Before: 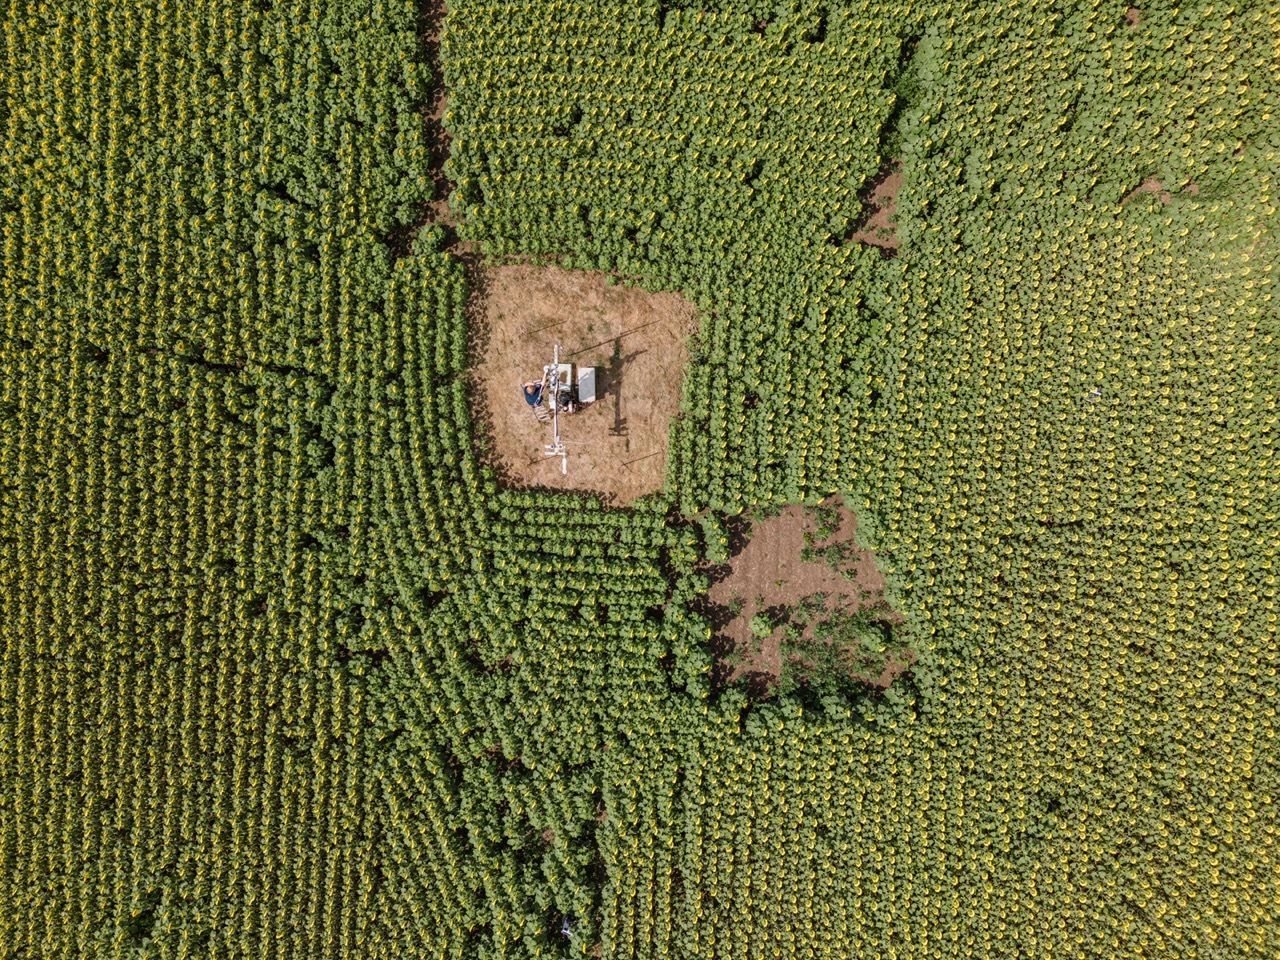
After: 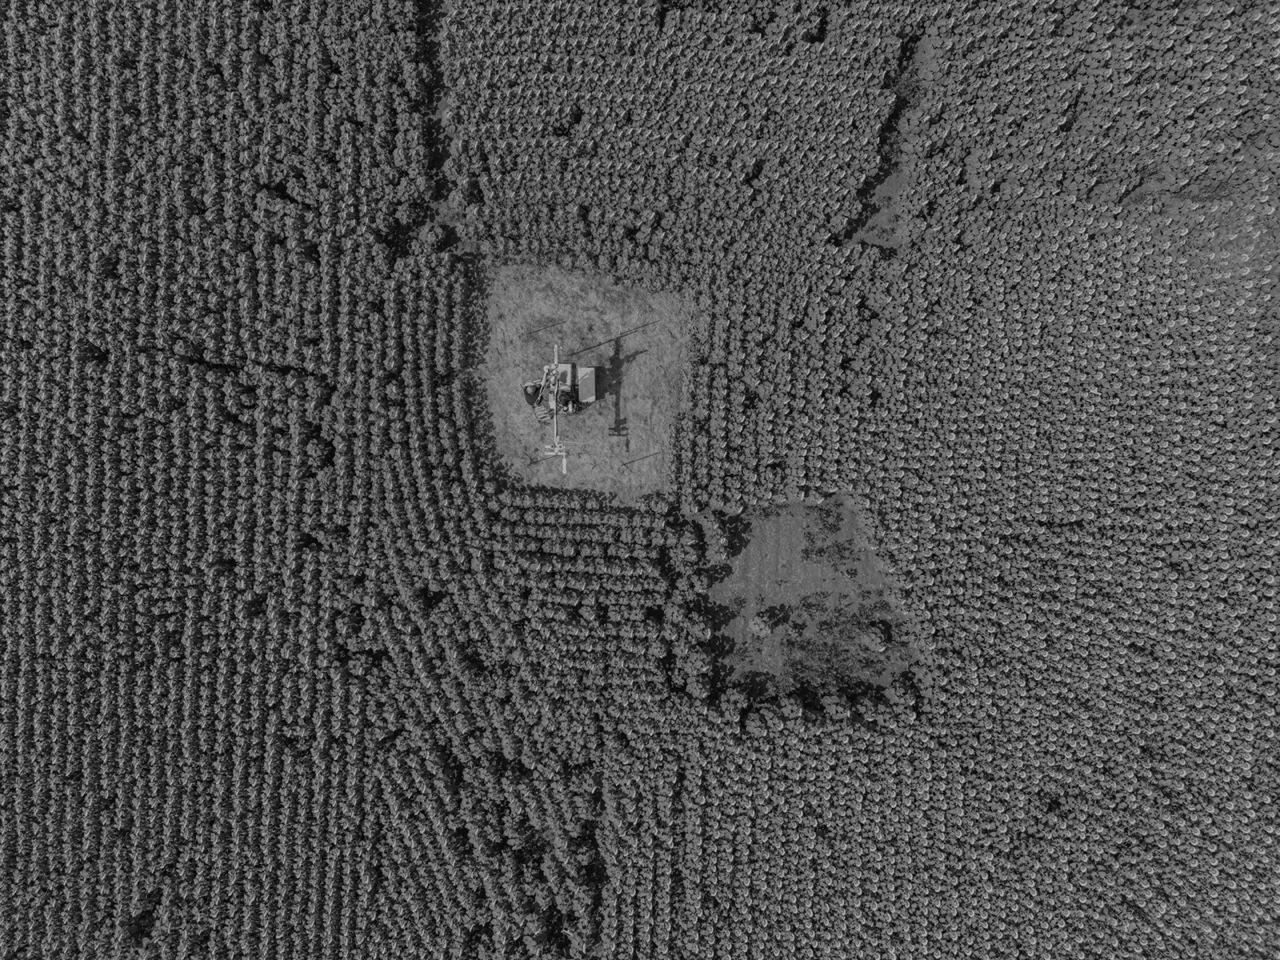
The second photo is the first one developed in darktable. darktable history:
shadows and highlights: shadows 80.73, white point adjustment -9.07, highlights -61.46, soften with gaussian
monochrome: a 79.32, b 81.83, size 1.1
contrast equalizer: y [[0.5, 0.5, 0.472, 0.5, 0.5, 0.5], [0.5 ×6], [0.5 ×6], [0 ×6], [0 ×6]]
